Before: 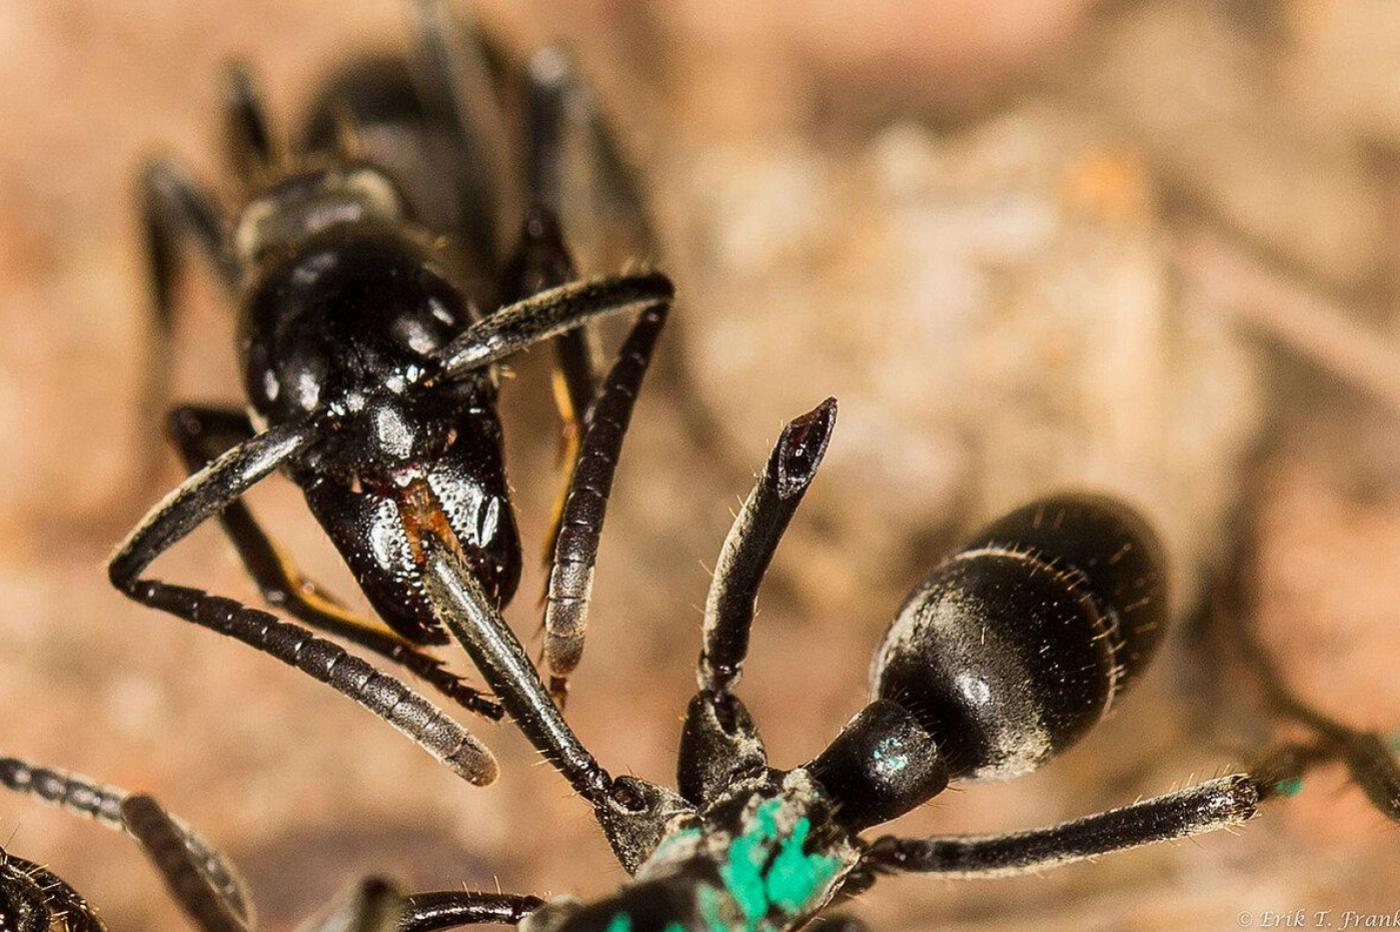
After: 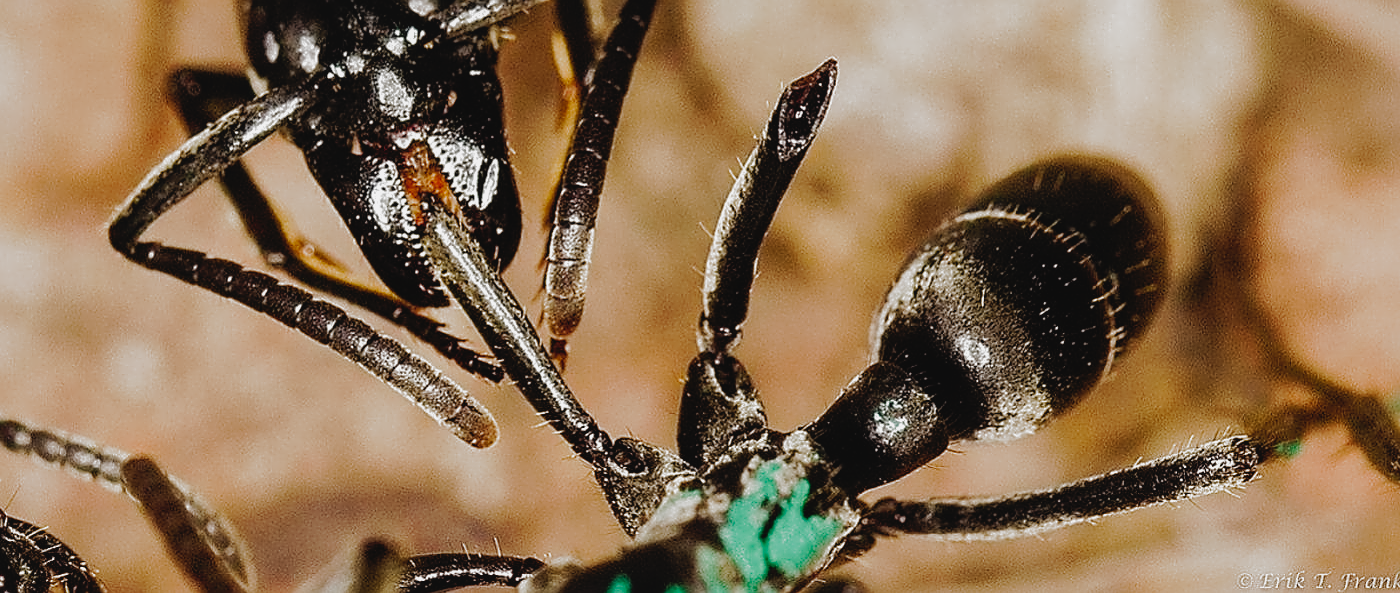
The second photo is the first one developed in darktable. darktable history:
shadows and highlights: on, module defaults
contrast equalizer: octaves 7, y [[0.5 ×4, 0.525, 0.667], [0.5 ×6], [0.5 ×6], [0 ×4, 0.042, 0], [0, 0, 0.004, 0.1, 0.191, 0.131]]
crop and rotate: top 36.368%
sharpen: on, module defaults
filmic rgb: black relative exposure -9.09 EV, white relative exposure 2.3 EV, hardness 7.47, preserve chrominance no, color science v4 (2020), contrast in shadows soft, contrast in highlights soft
tone curve: curves: ch0 [(0, 0.021) (0.049, 0.044) (0.157, 0.131) (0.365, 0.359) (0.499, 0.517) (0.675, 0.667) (0.856, 0.83) (1, 0.969)]; ch1 [(0, 0) (0.302, 0.309) (0.433, 0.443) (0.472, 0.47) (0.502, 0.503) (0.527, 0.516) (0.564, 0.557) (0.614, 0.645) (0.677, 0.722) (0.859, 0.889) (1, 1)]; ch2 [(0, 0) (0.33, 0.301) (0.447, 0.44) (0.487, 0.496) (0.502, 0.501) (0.535, 0.537) (0.565, 0.558) (0.608, 0.624) (1, 1)], preserve colors none
